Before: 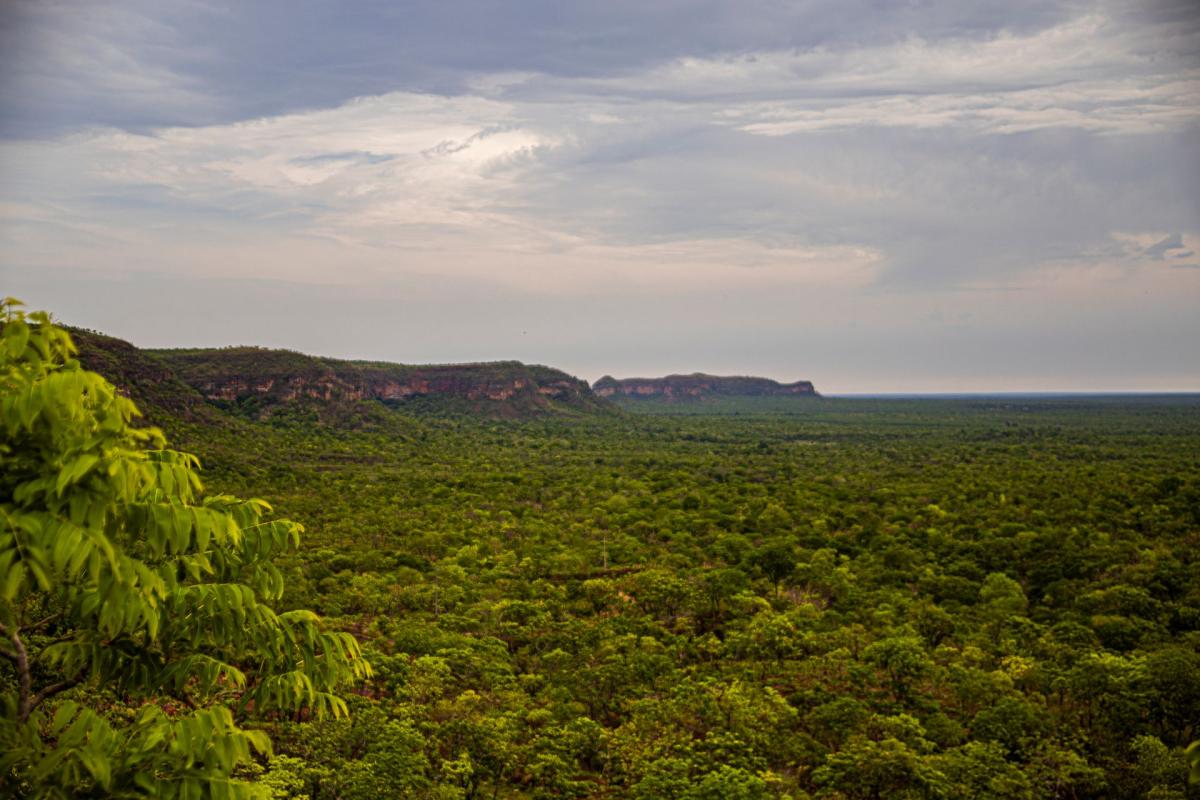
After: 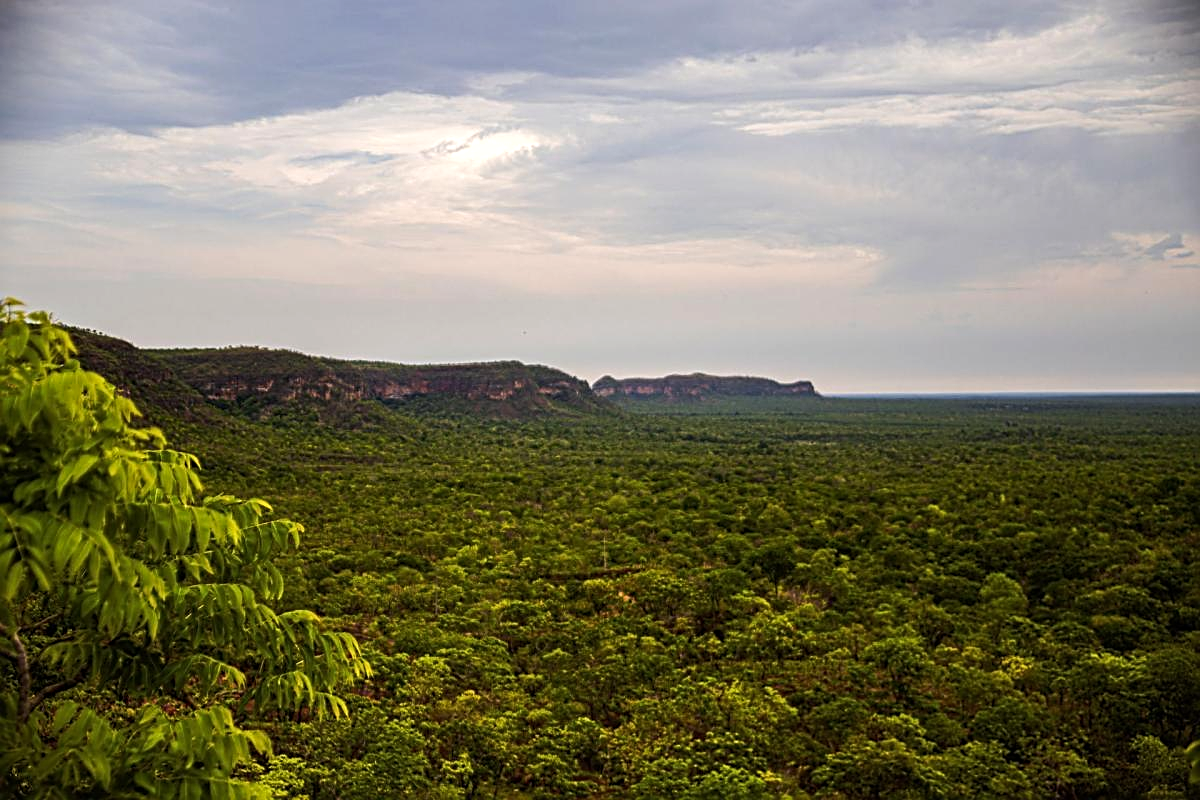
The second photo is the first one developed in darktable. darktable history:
tone curve: curves: ch0 [(0, 0) (0.003, 0.003) (0.011, 0.011) (0.025, 0.024) (0.044, 0.043) (0.069, 0.068) (0.1, 0.097) (0.136, 0.133) (0.177, 0.173) (0.224, 0.219) (0.277, 0.27) (0.335, 0.327) (0.399, 0.39) (0.468, 0.457) (0.543, 0.545) (0.623, 0.625) (0.709, 0.71) (0.801, 0.801) (0.898, 0.898) (1, 1)], preserve colors none
tone equalizer: -8 EV -0.417 EV, -7 EV -0.389 EV, -6 EV -0.333 EV, -5 EV -0.222 EV, -3 EV 0.222 EV, -2 EV 0.333 EV, -1 EV 0.389 EV, +0 EV 0.417 EV, edges refinement/feathering 500, mask exposure compensation -1.57 EV, preserve details no
sharpen: on, module defaults
